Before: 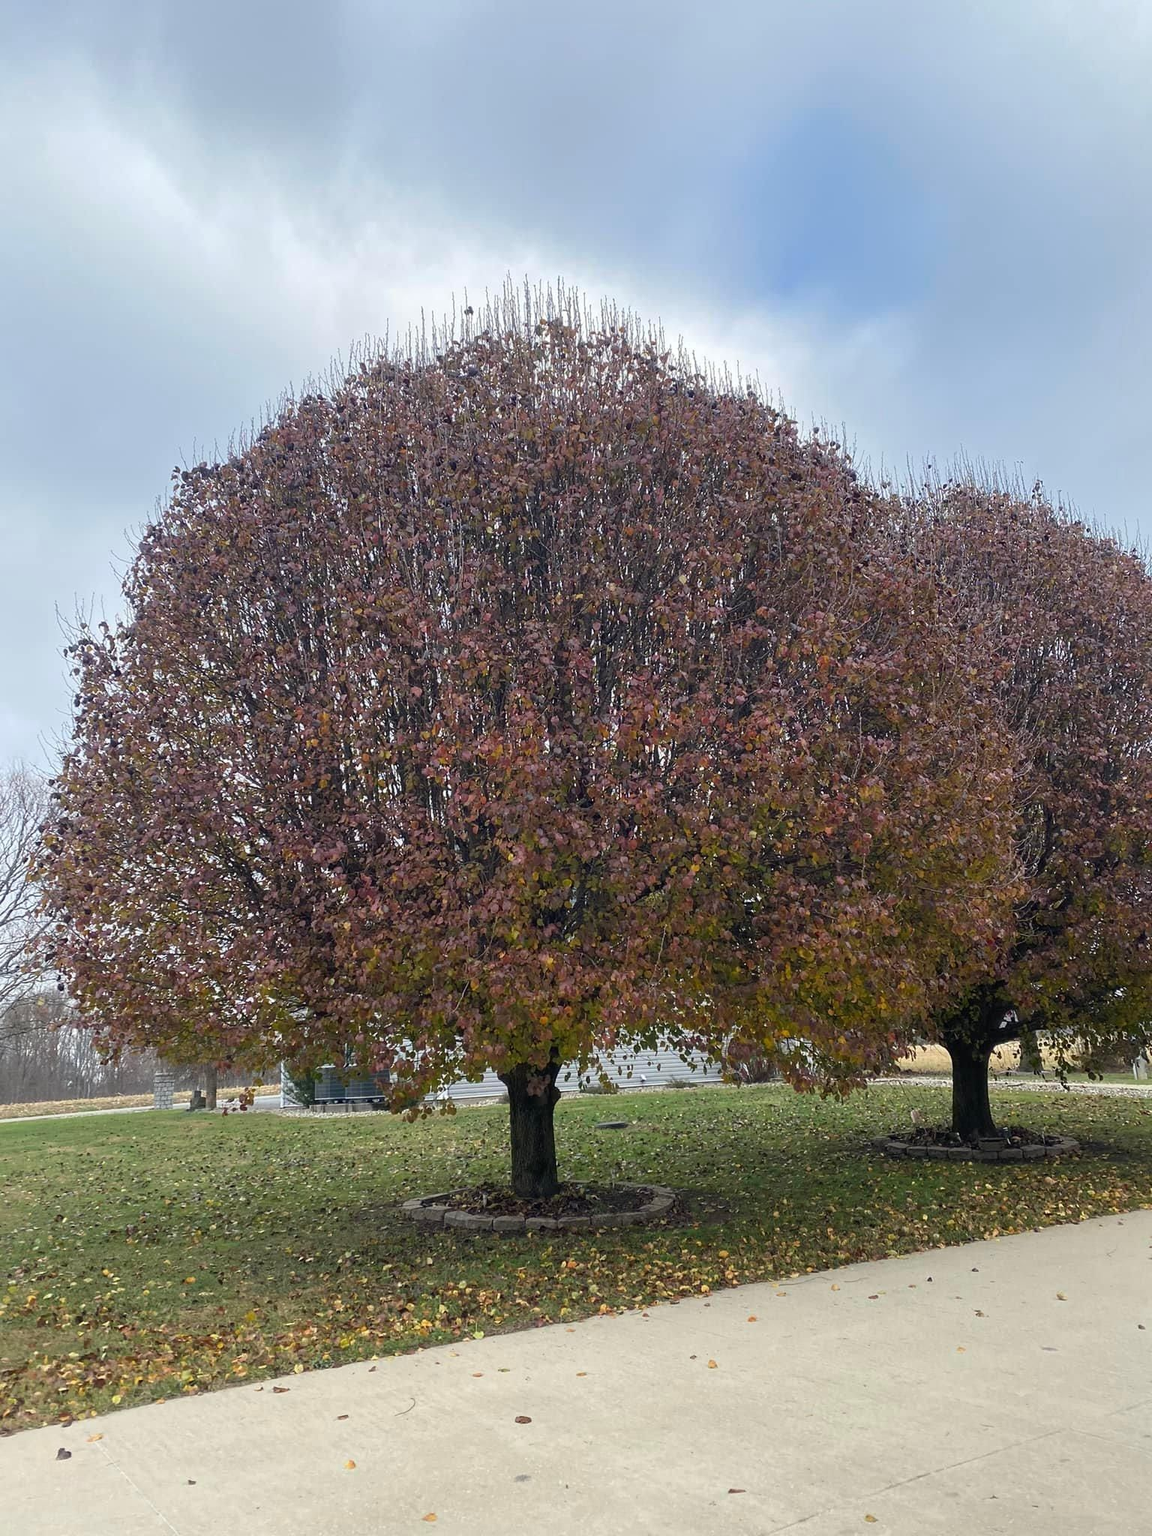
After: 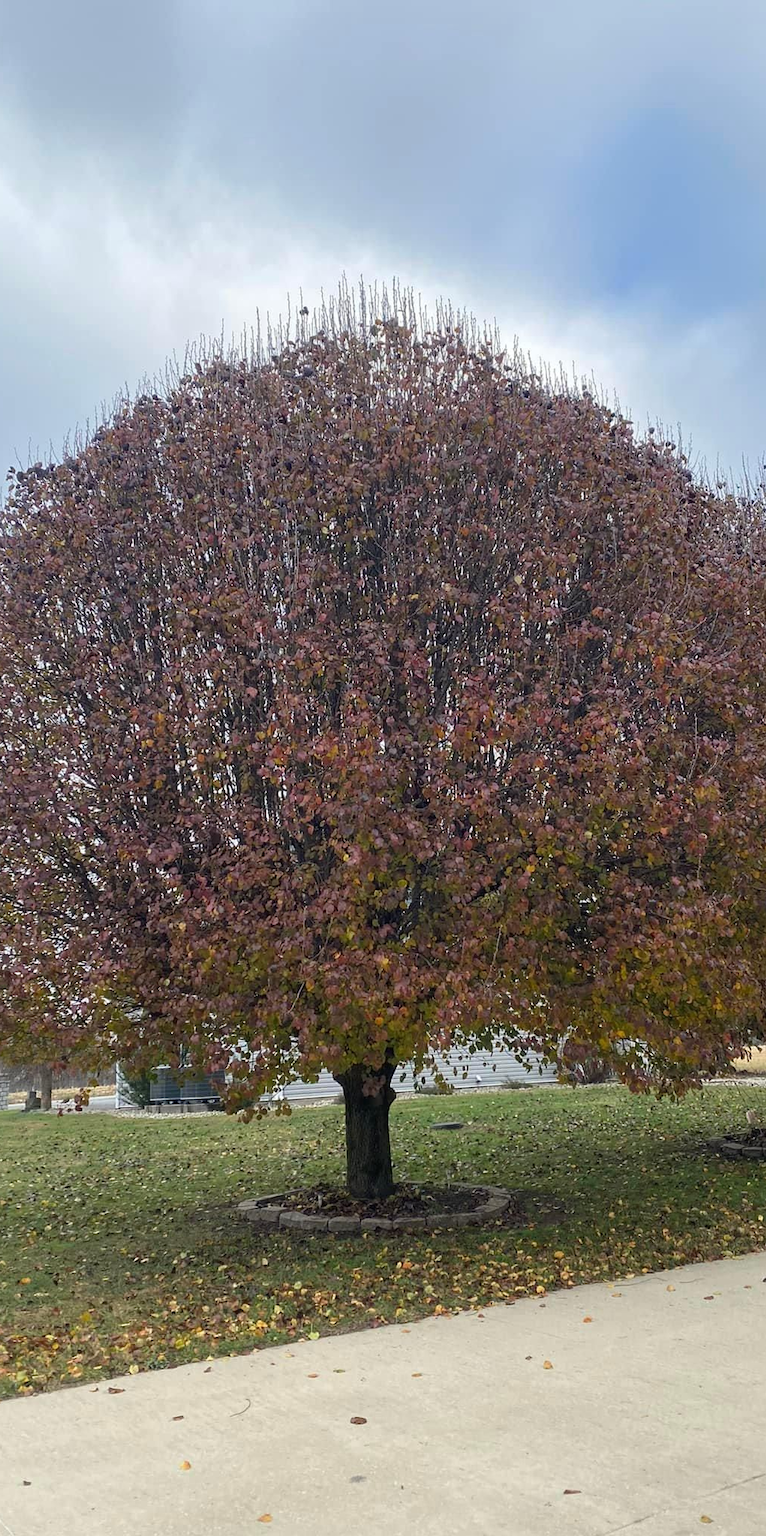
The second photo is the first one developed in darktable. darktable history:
crop and rotate: left 14.326%, right 19.167%
